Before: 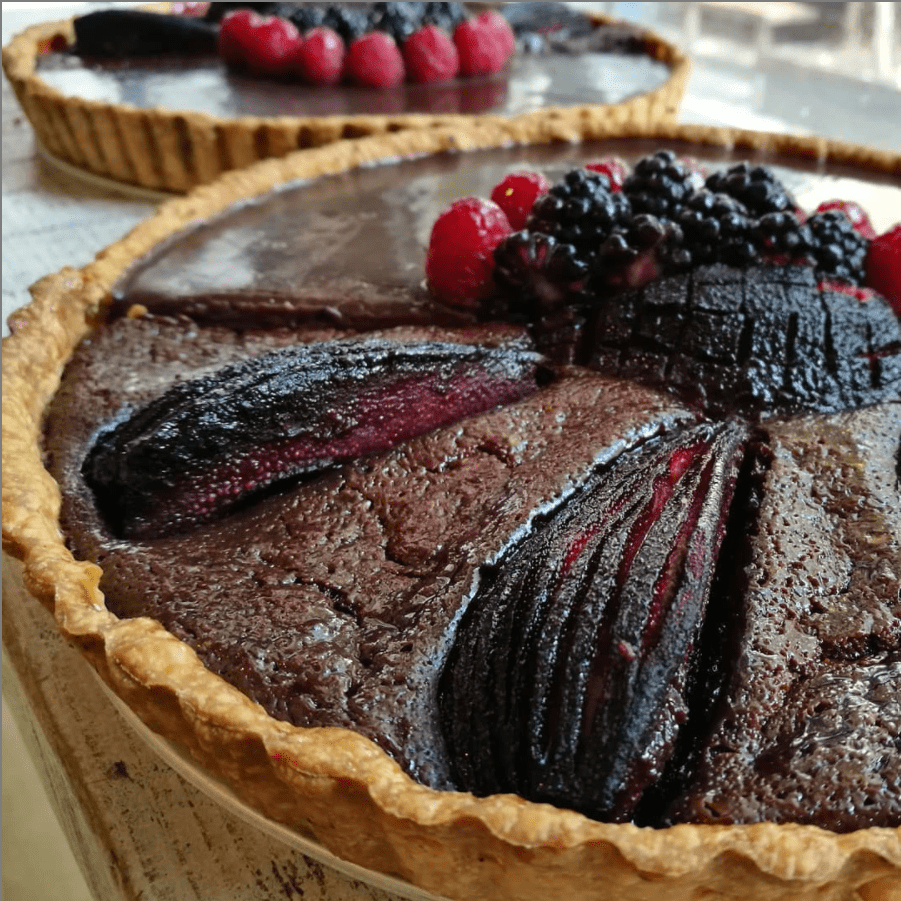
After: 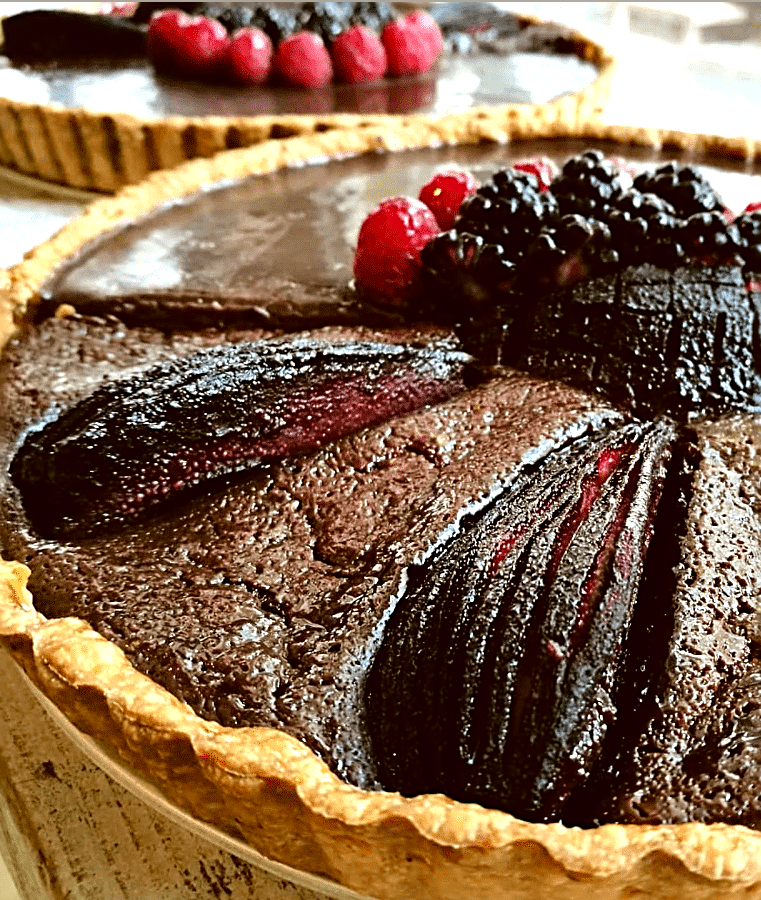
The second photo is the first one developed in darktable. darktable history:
sharpen: radius 2.595, amount 0.701
tone equalizer: -8 EV -1.12 EV, -7 EV -1 EV, -6 EV -0.837 EV, -5 EV -0.554 EV, -3 EV 0.591 EV, -2 EV 0.844 EV, -1 EV 1.01 EV, +0 EV 1.06 EV
crop: left 8.069%, right 7.403%
color correction: highlights a* -0.558, highlights b* 0.178, shadows a* 4.63, shadows b* 20.52
